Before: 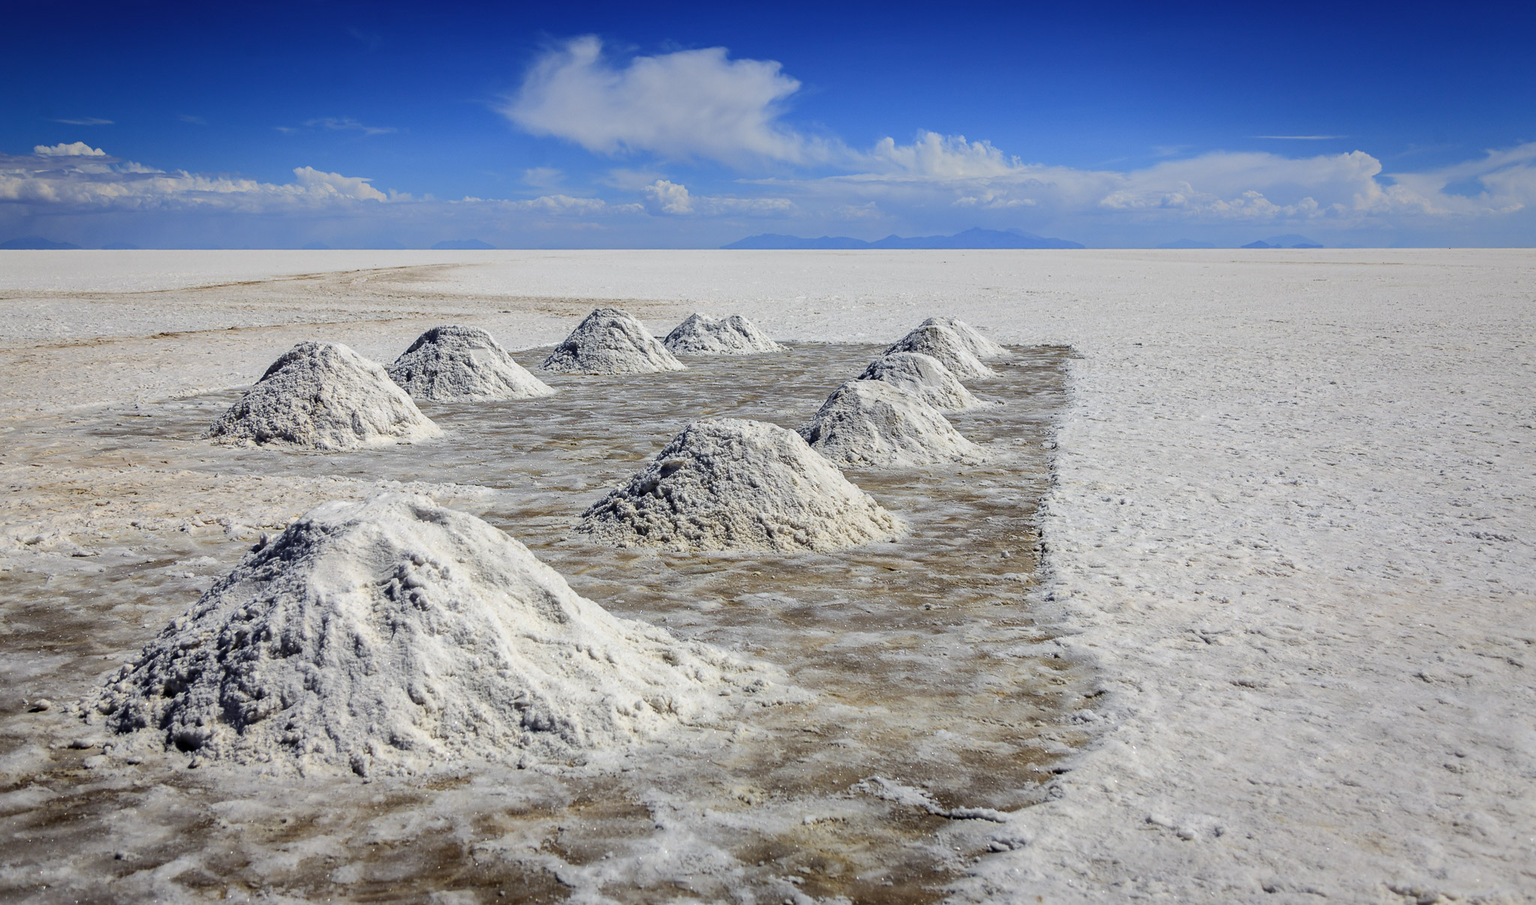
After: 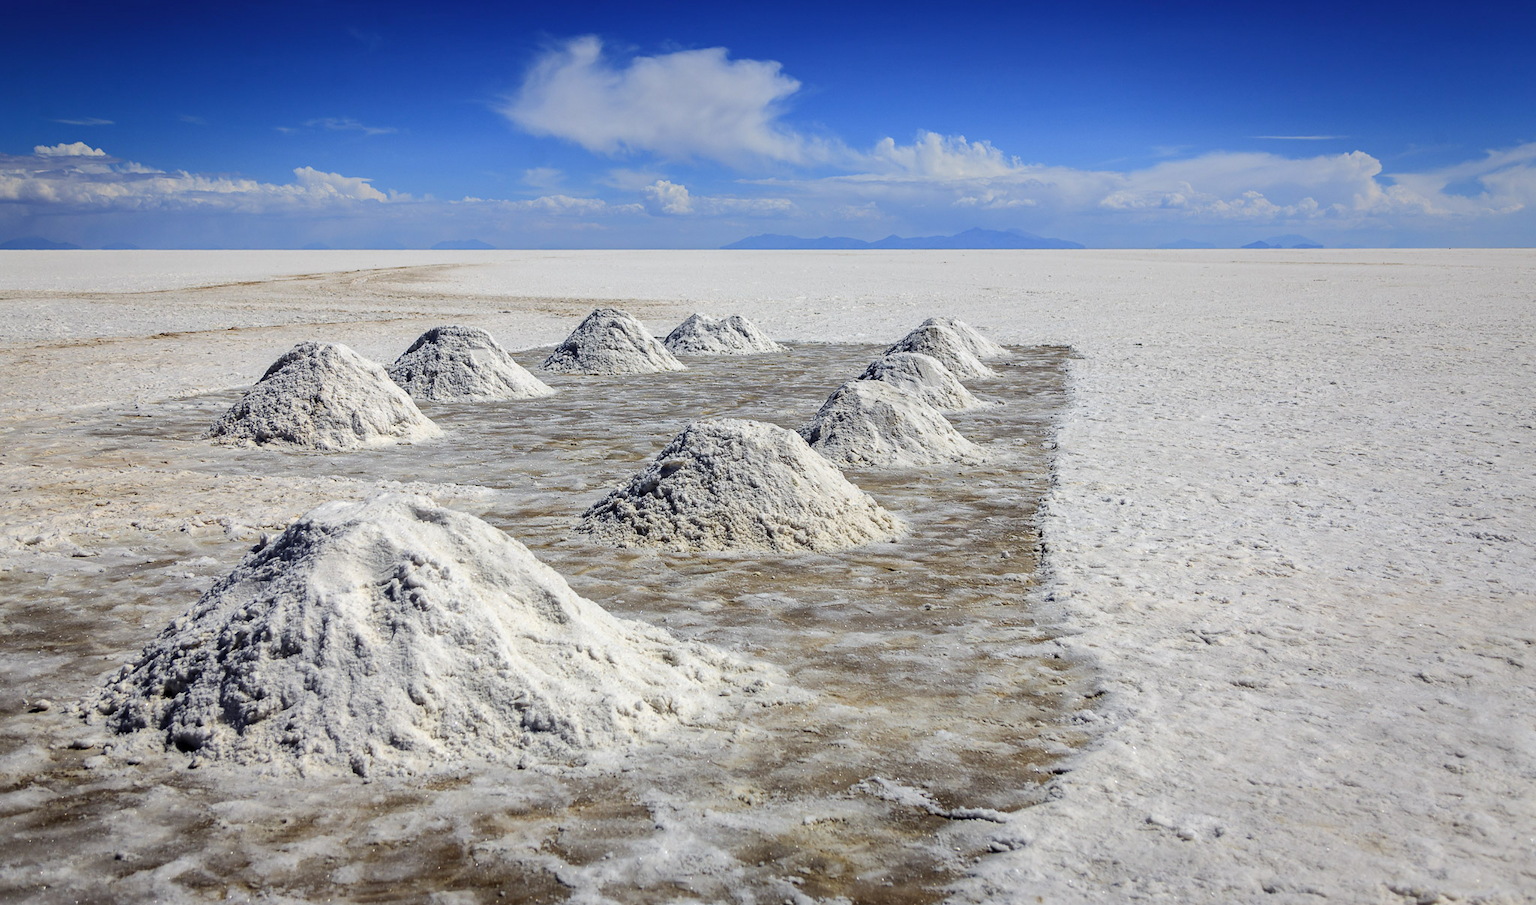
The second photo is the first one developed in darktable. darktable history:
exposure: exposure 0.124 EV, compensate highlight preservation false
